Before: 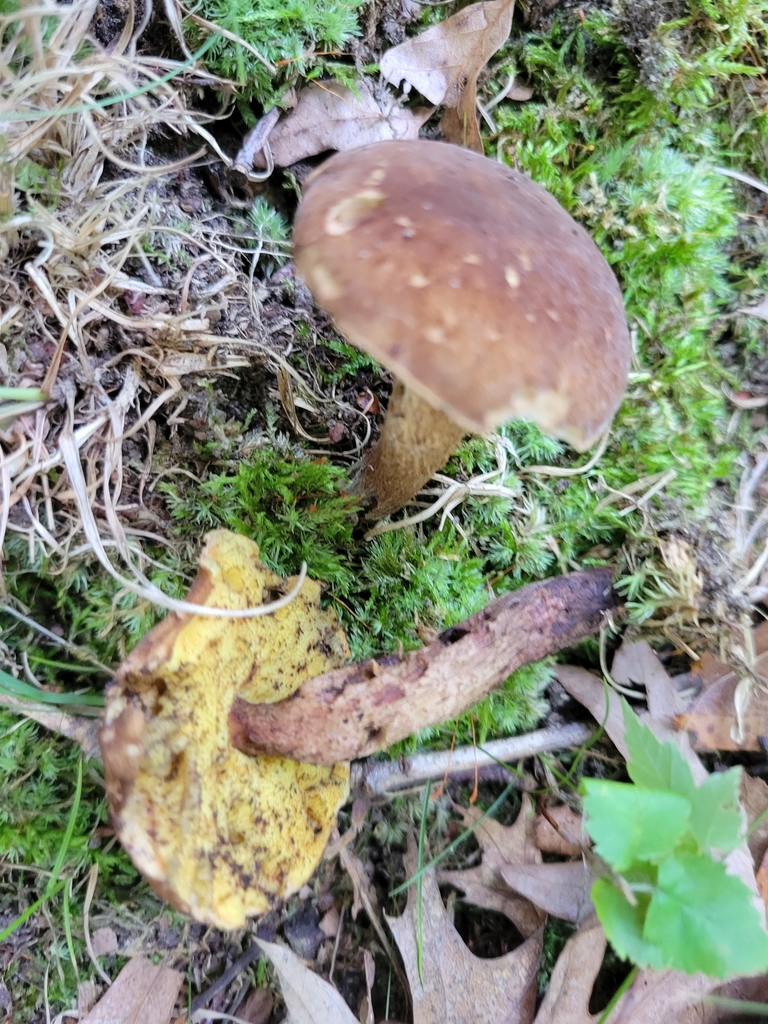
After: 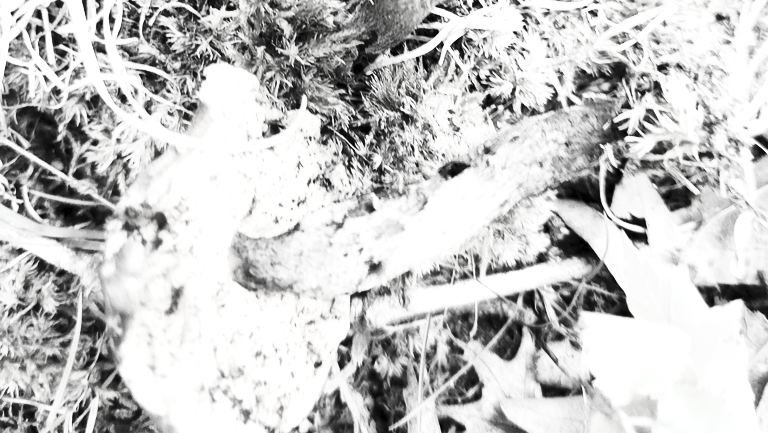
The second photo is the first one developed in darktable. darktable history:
crop: top 45.516%, bottom 12.141%
contrast brightness saturation: contrast 0.54, brightness 0.482, saturation -0.983
tone equalizer: -8 EV -0.406 EV, -7 EV -0.359 EV, -6 EV -0.325 EV, -5 EV -0.225 EV, -3 EV 0.24 EV, -2 EV 0.316 EV, -1 EV 0.411 EV, +0 EV 0.409 EV, luminance estimator HSV value / RGB max
levels: levels [0, 0.492, 0.984]
